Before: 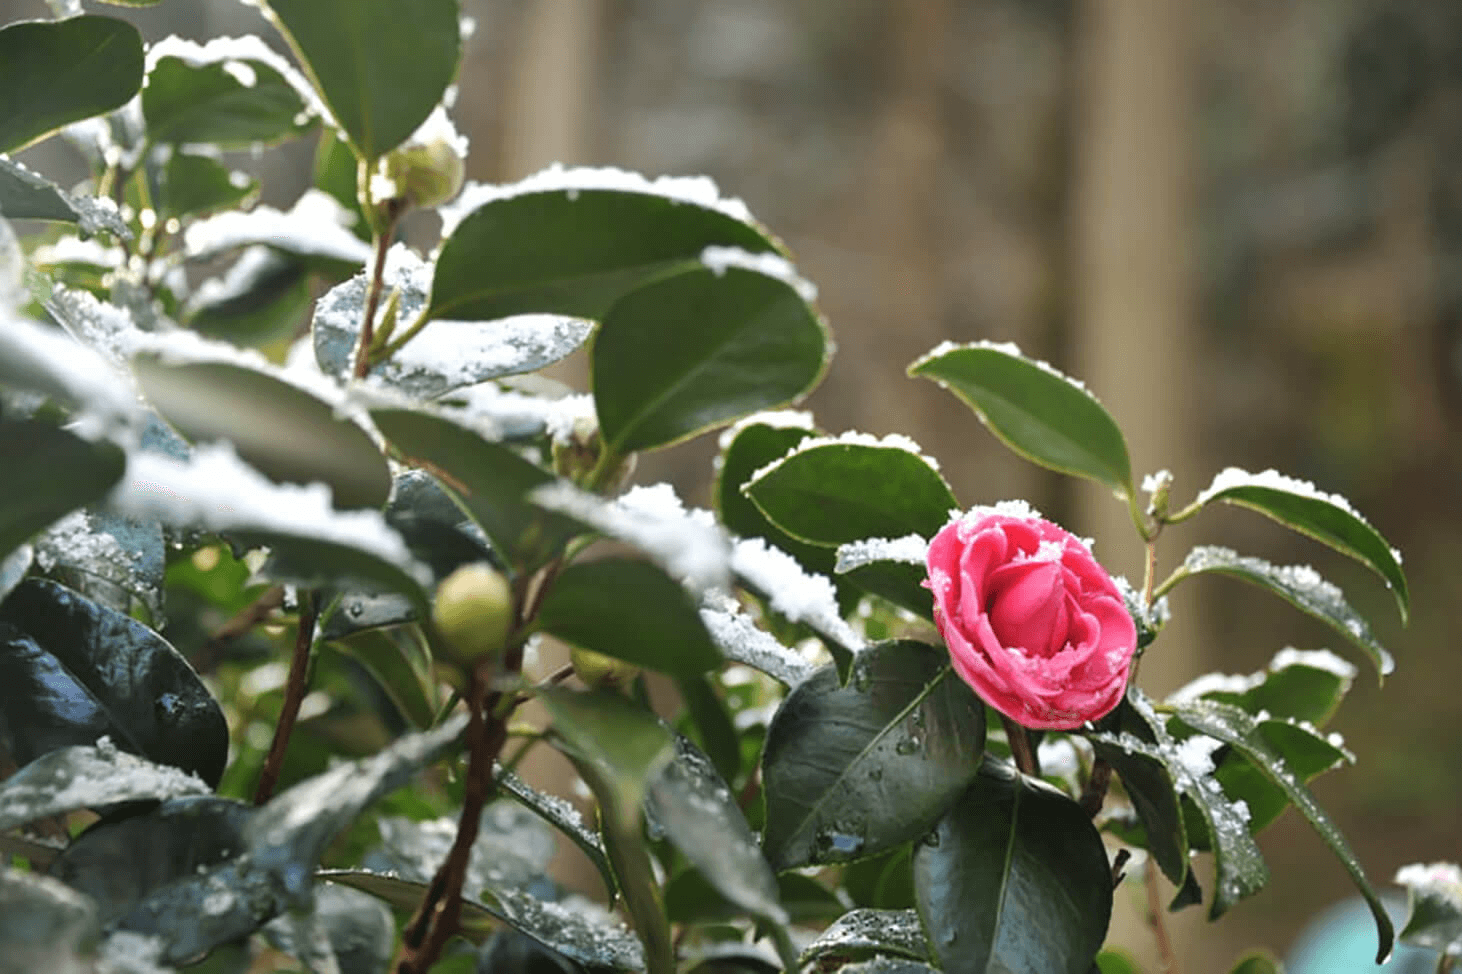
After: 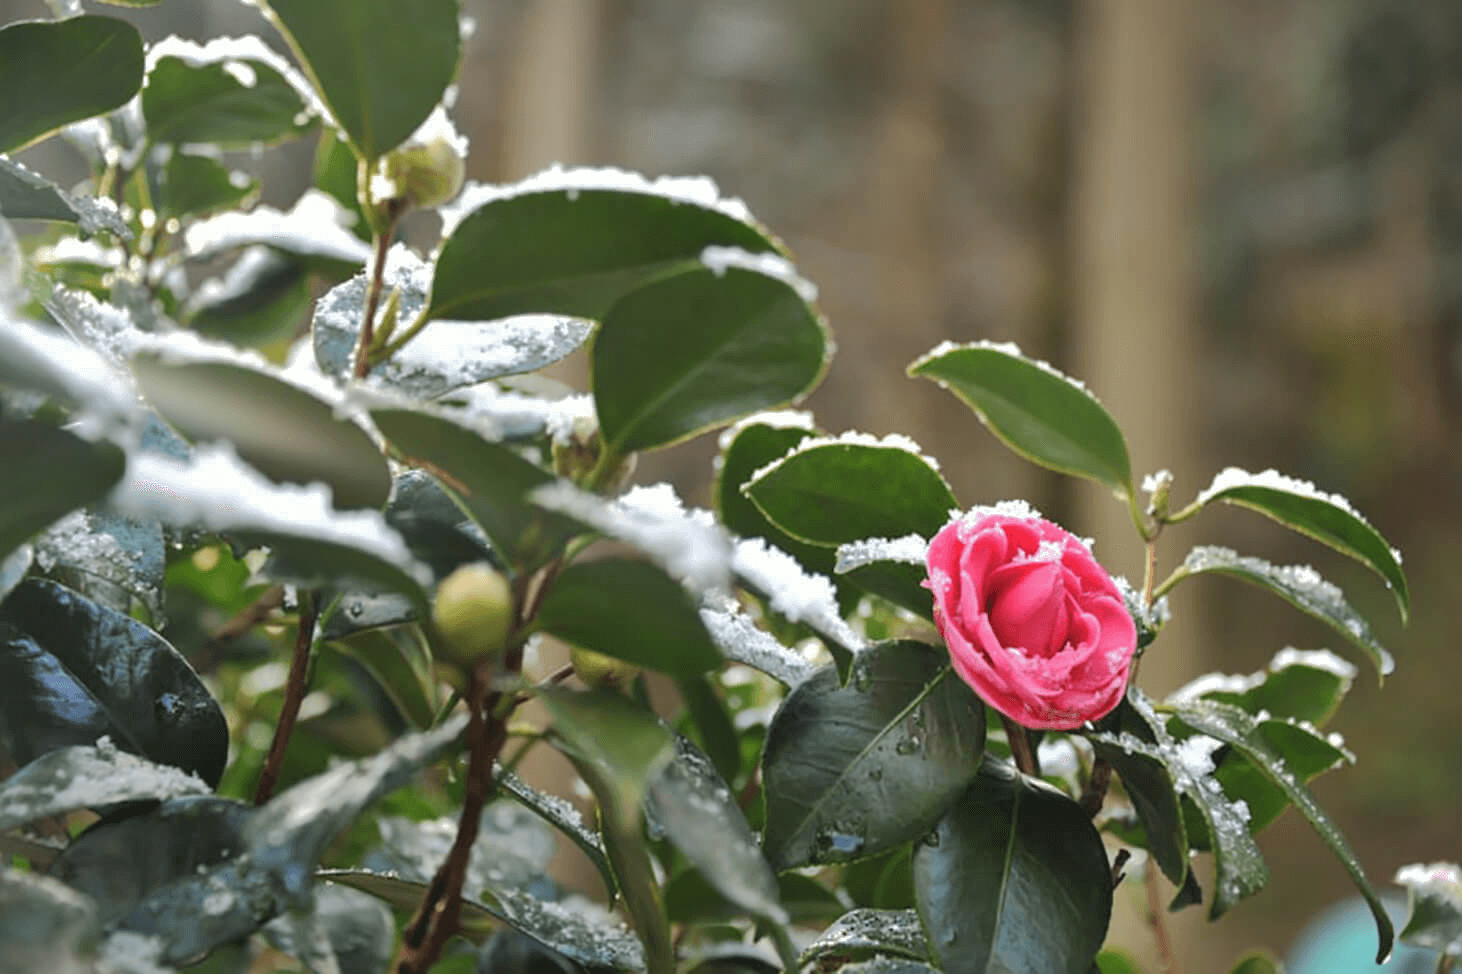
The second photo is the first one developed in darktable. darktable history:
shadows and highlights: shadows 39.57, highlights -59.73
